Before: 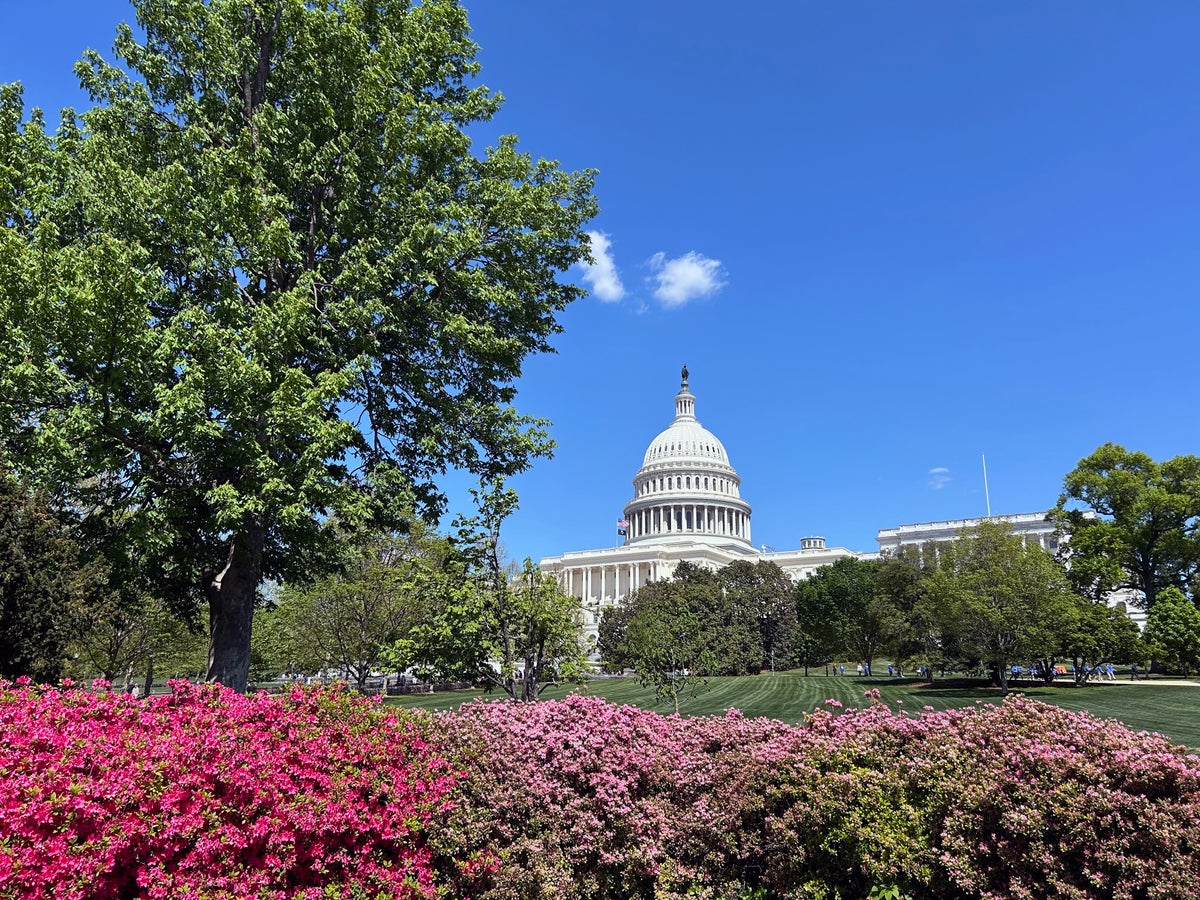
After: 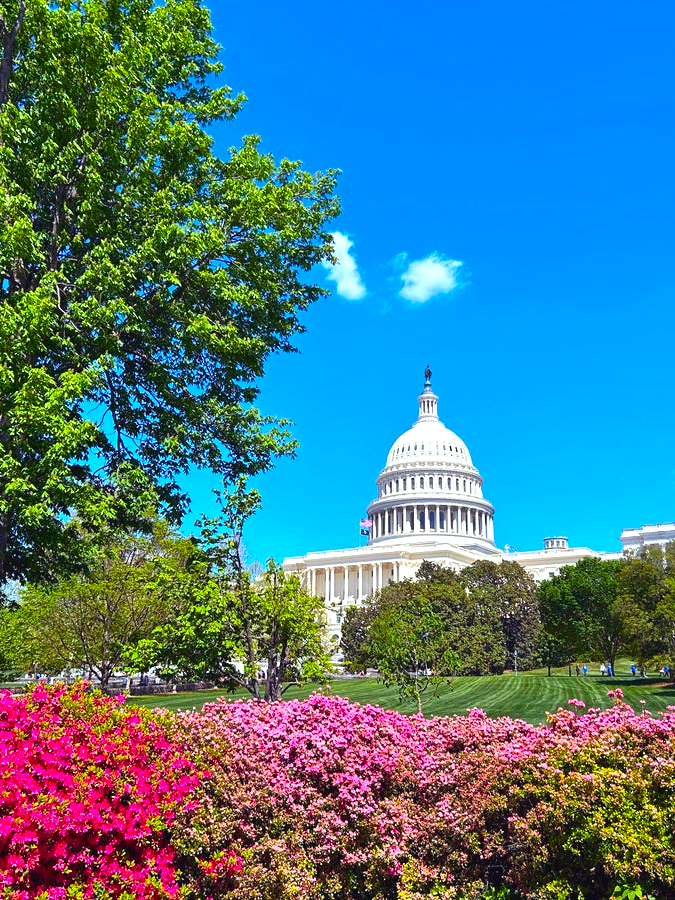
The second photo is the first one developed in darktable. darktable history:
tone equalizer: on, module defaults
exposure: black level correction -0.002, exposure 0.54 EV, compensate highlight preservation false
color balance rgb: perceptual saturation grading › global saturation 25%, global vibrance 20%
contrast brightness saturation: saturation 0.13
color correction: saturation 1.32
crop: left 21.496%, right 22.254%
